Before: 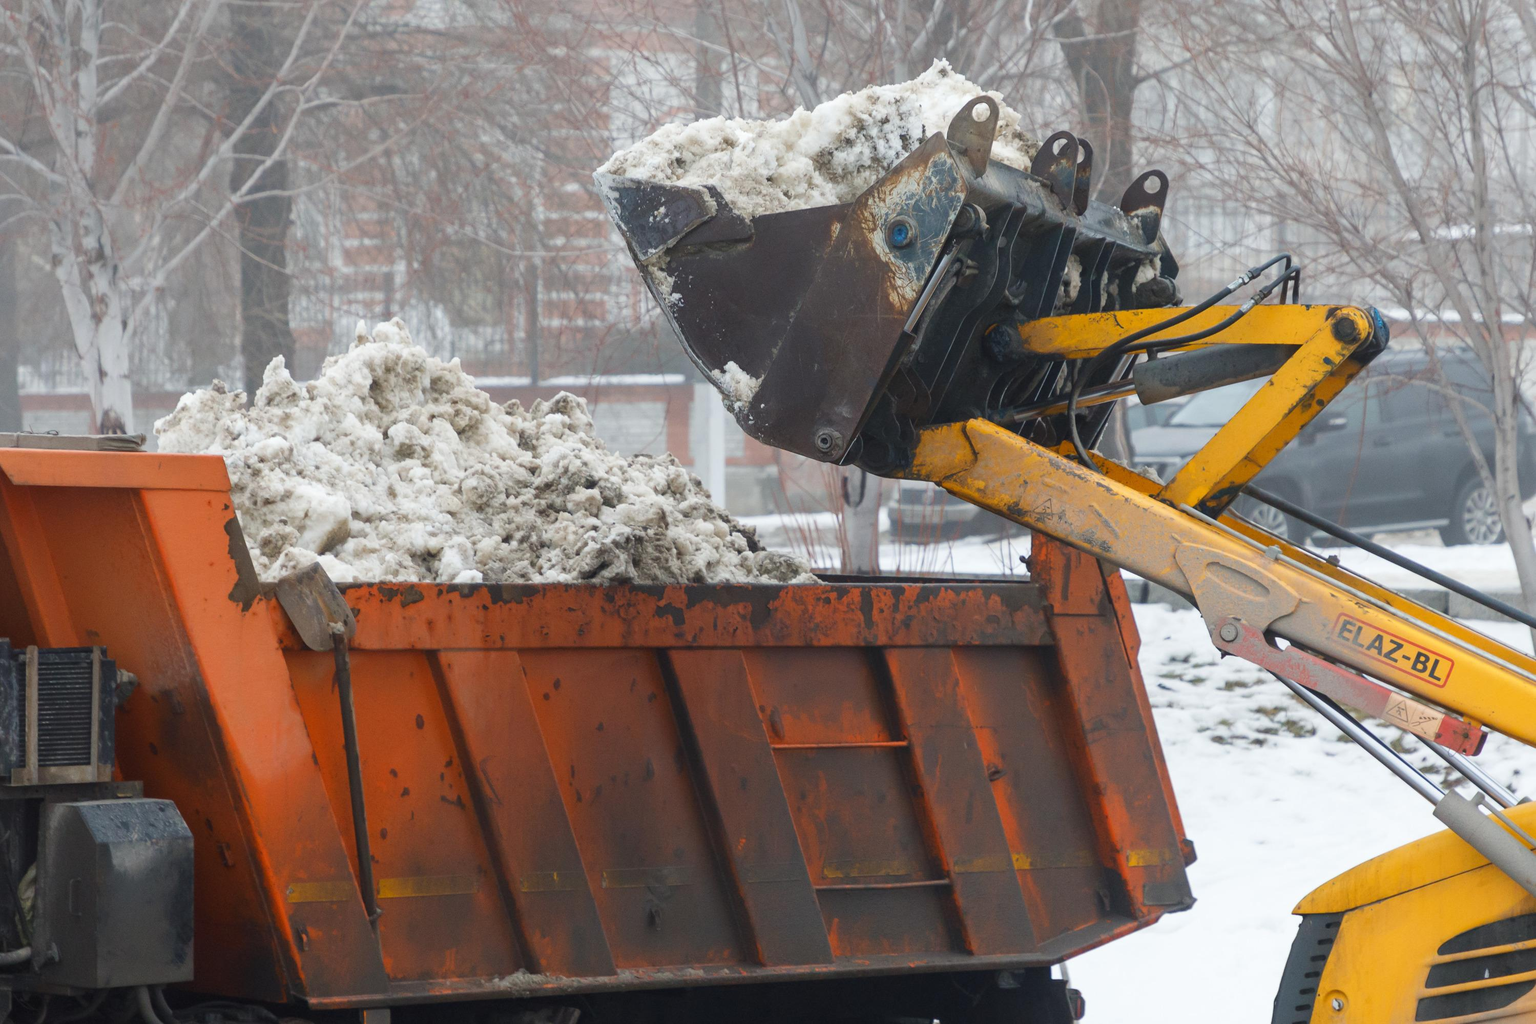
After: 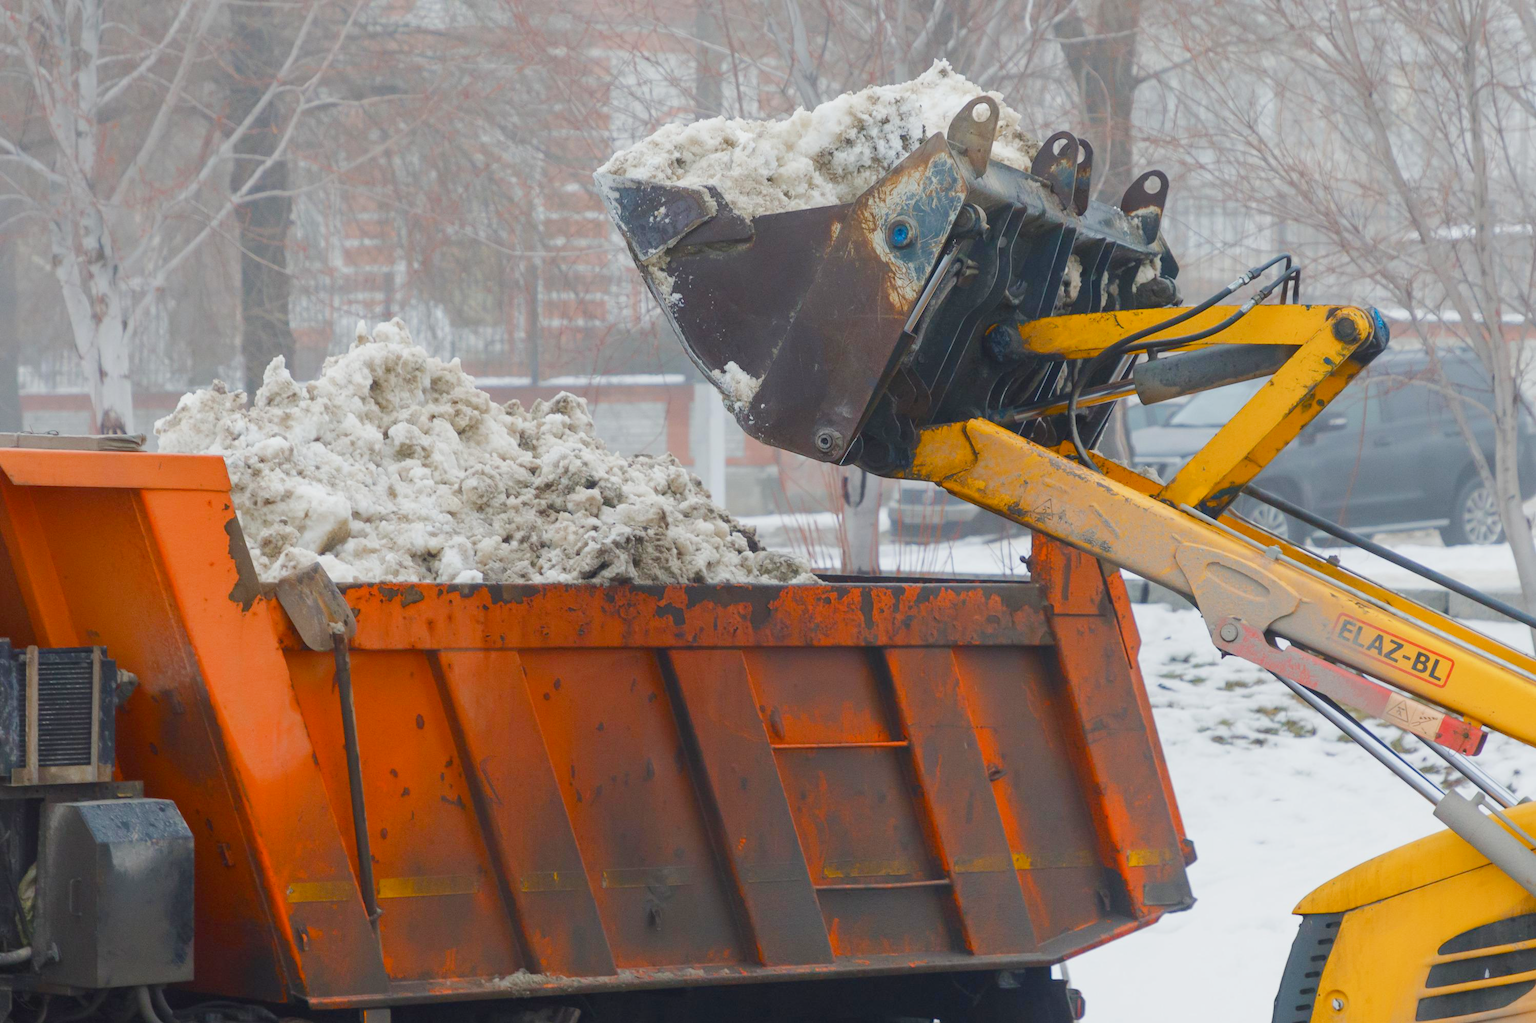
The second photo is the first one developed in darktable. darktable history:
color balance rgb: perceptual saturation grading › global saturation 20%, perceptual saturation grading › highlights -24.839%, perceptual saturation grading › shadows 24.129%, perceptual brilliance grading › mid-tones 9.965%, perceptual brilliance grading › shadows 14.208%, contrast -9.847%
